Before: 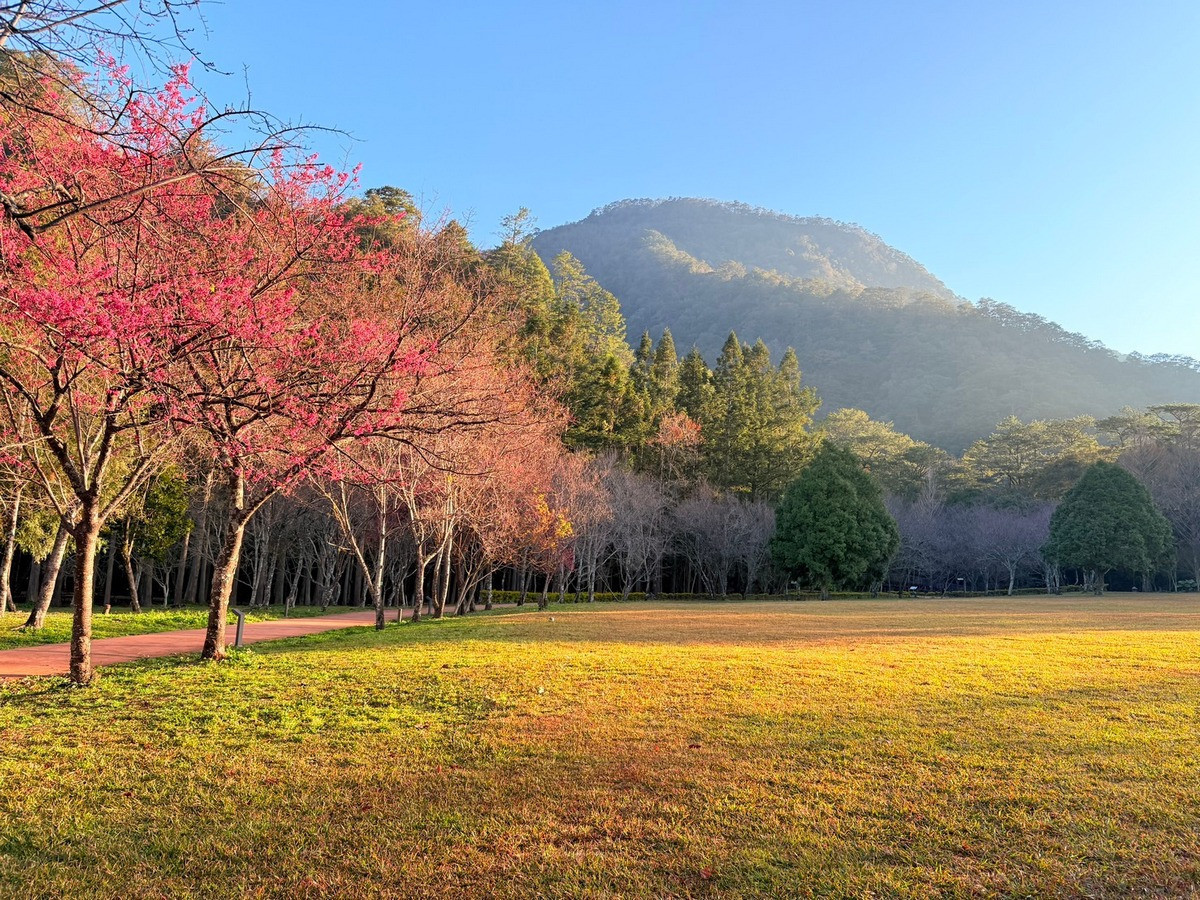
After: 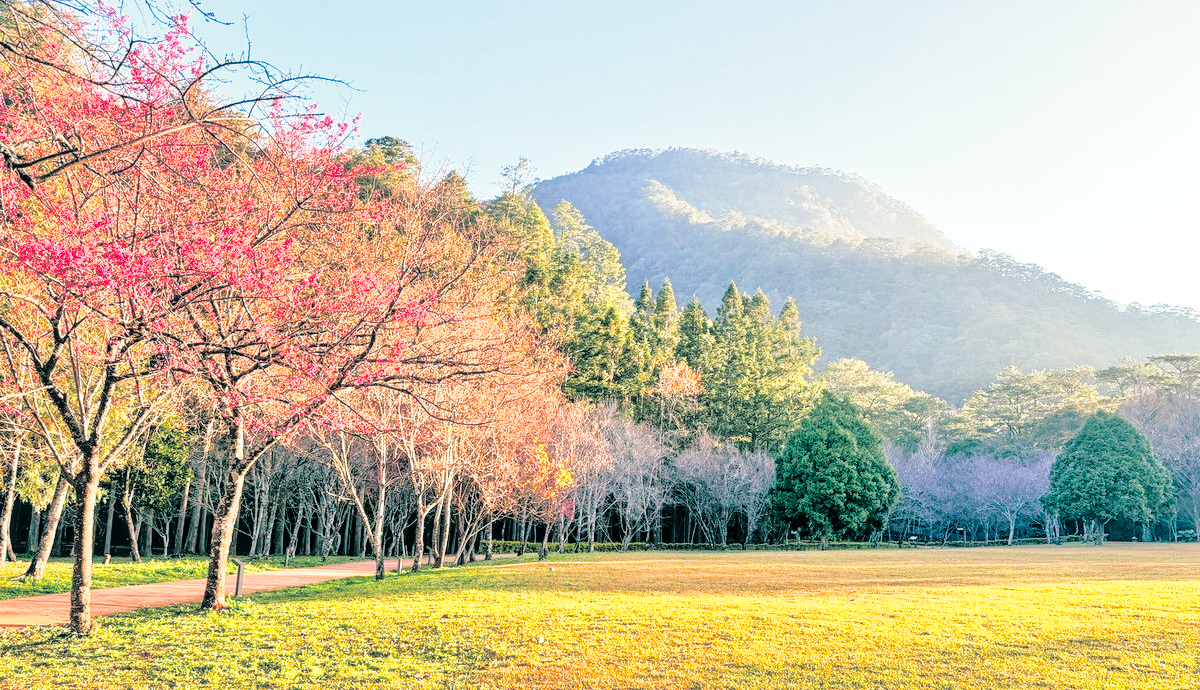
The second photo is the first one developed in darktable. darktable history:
split-toning: shadows › hue 186.43°, highlights › hue 49.29°, compress 30.29%
local contrast: on, module defaults
tone equalizer: -7 EV 0.15 EV, -6 EV 0.6 EV, -5 EV 1.15 EV, -4 EV 1.33 EV, -3 EV 1.15 EV, -2 EV 0.6 EV, -1 EV 0.15 EV, mask exposure compensation -0.5 EV
base curve: curves: ch0 [(0, 0) (0.028, 0.03) (0.121, 0.232) (0.46, 0.748) (0.859, 0.968) (1, 1)], preserve colors none
color balance rgb: perceptual saturation grading › global saturation 20%, perceptual saturation grading › highlights -25%, perceptual saturation grading › shadows 25%
crop: top 5.667%, bottom 17.637%
